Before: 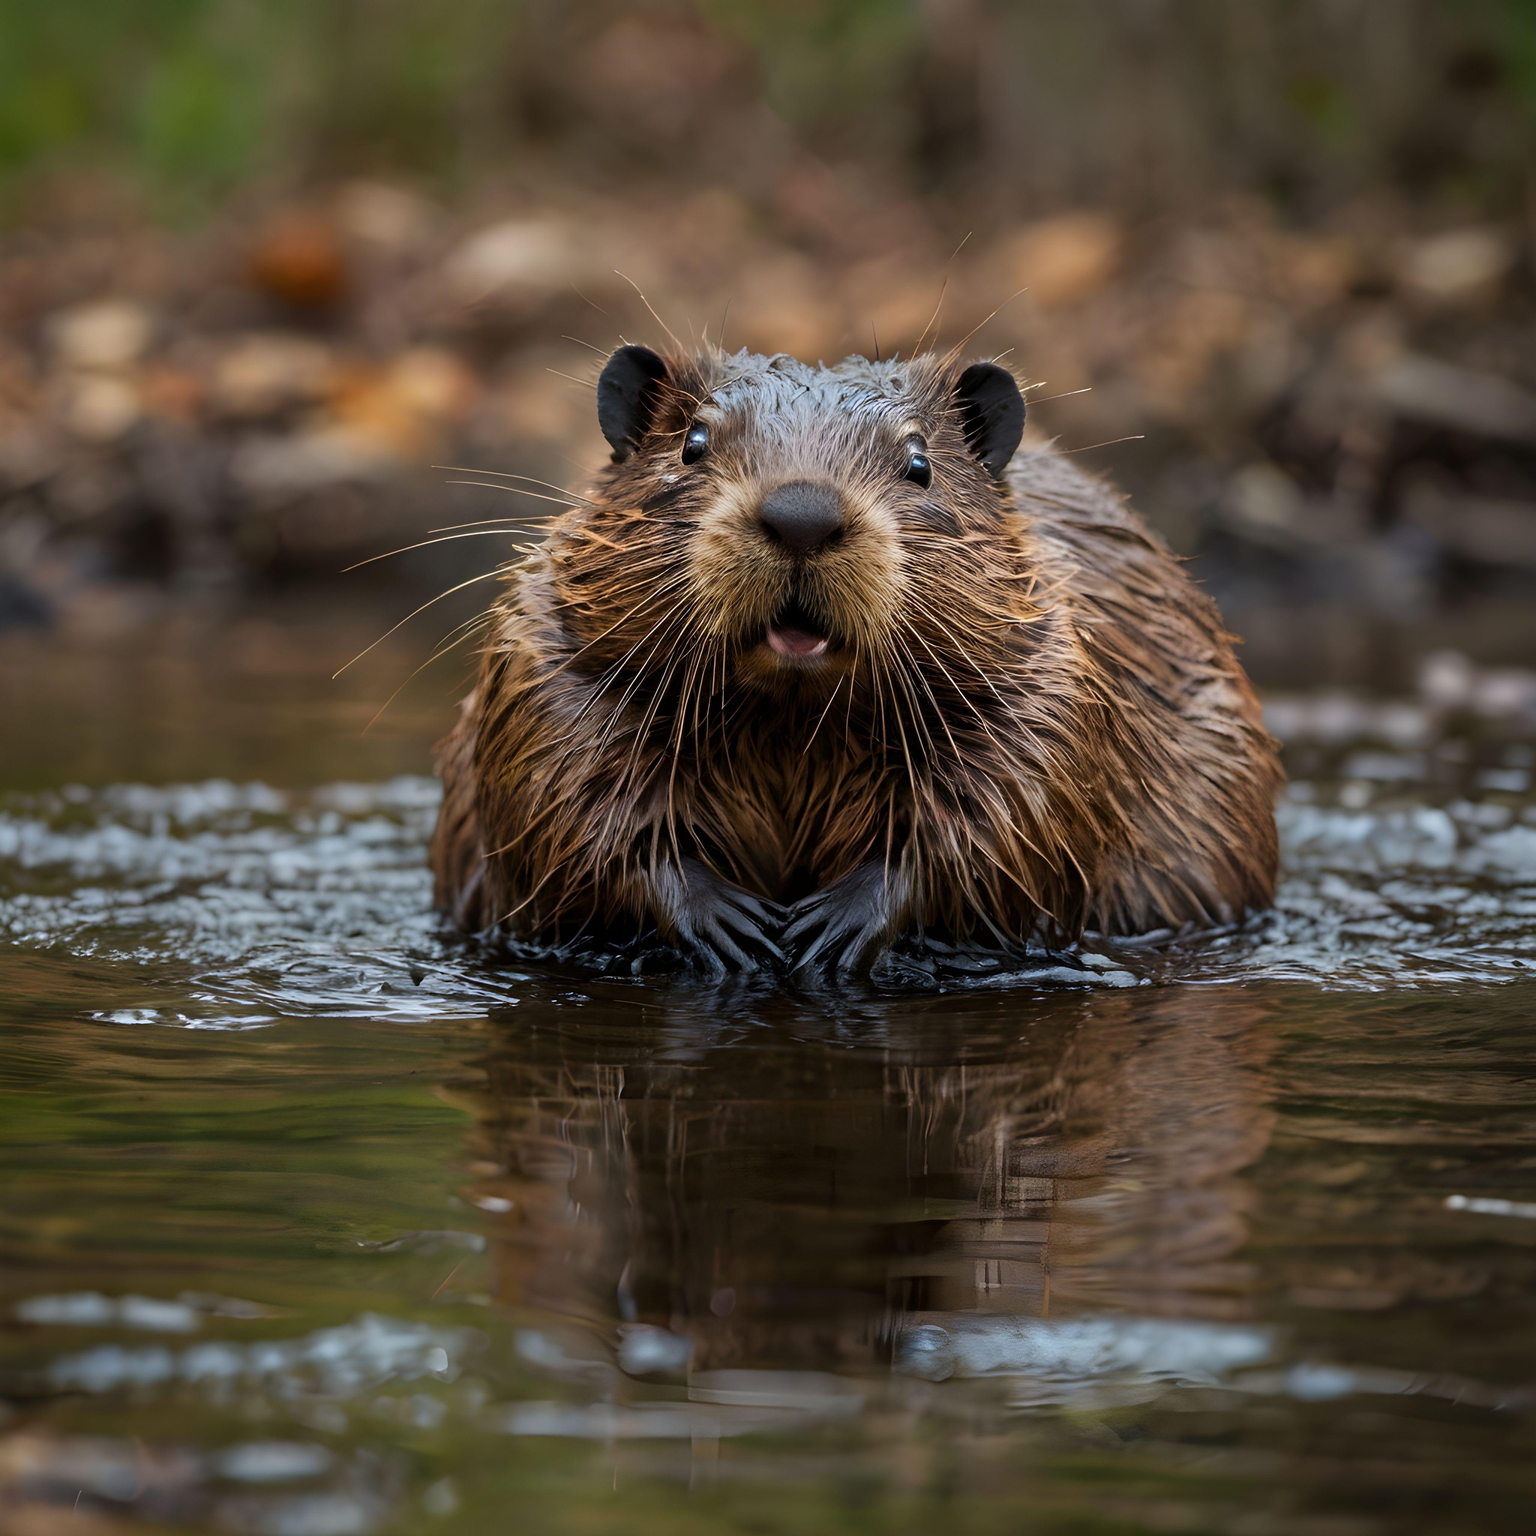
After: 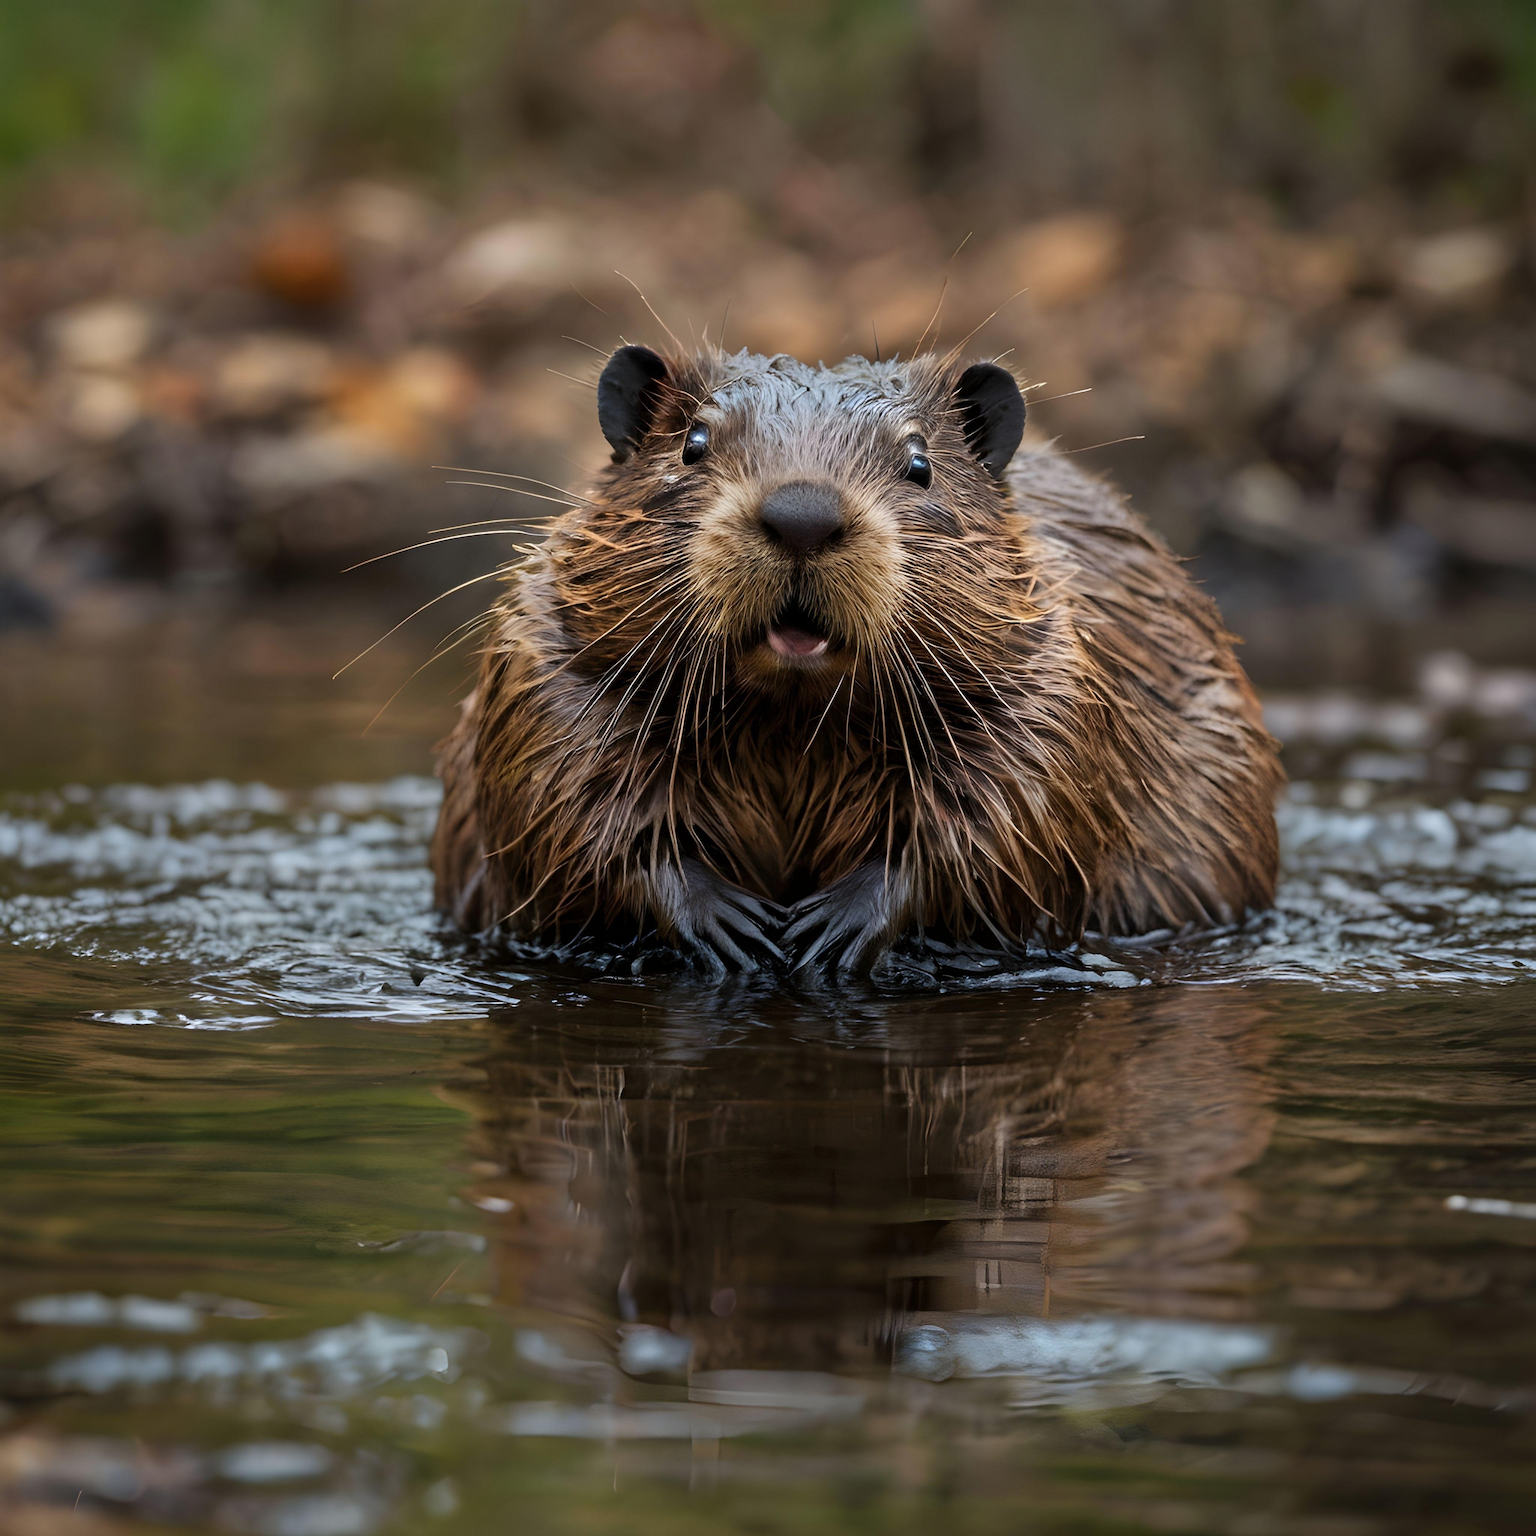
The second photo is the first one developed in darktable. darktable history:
contrast brightness saturation: saturation -0.05
shadows and highlights: shadows 12, white point adjustment 1.2, soften with gaussian
